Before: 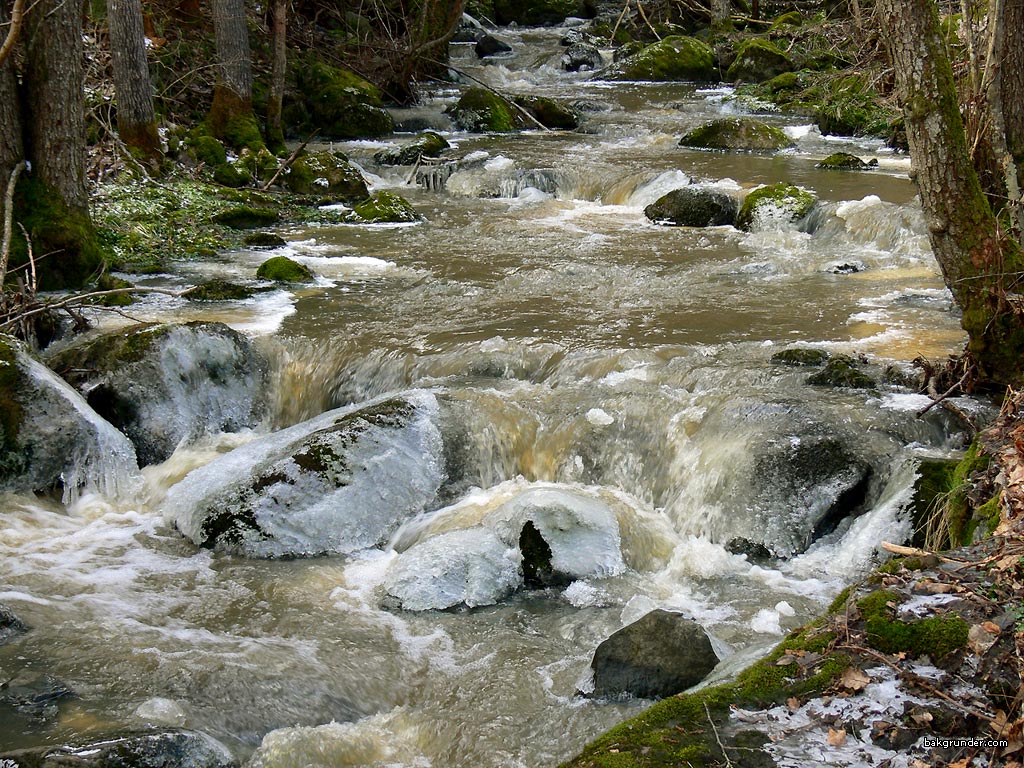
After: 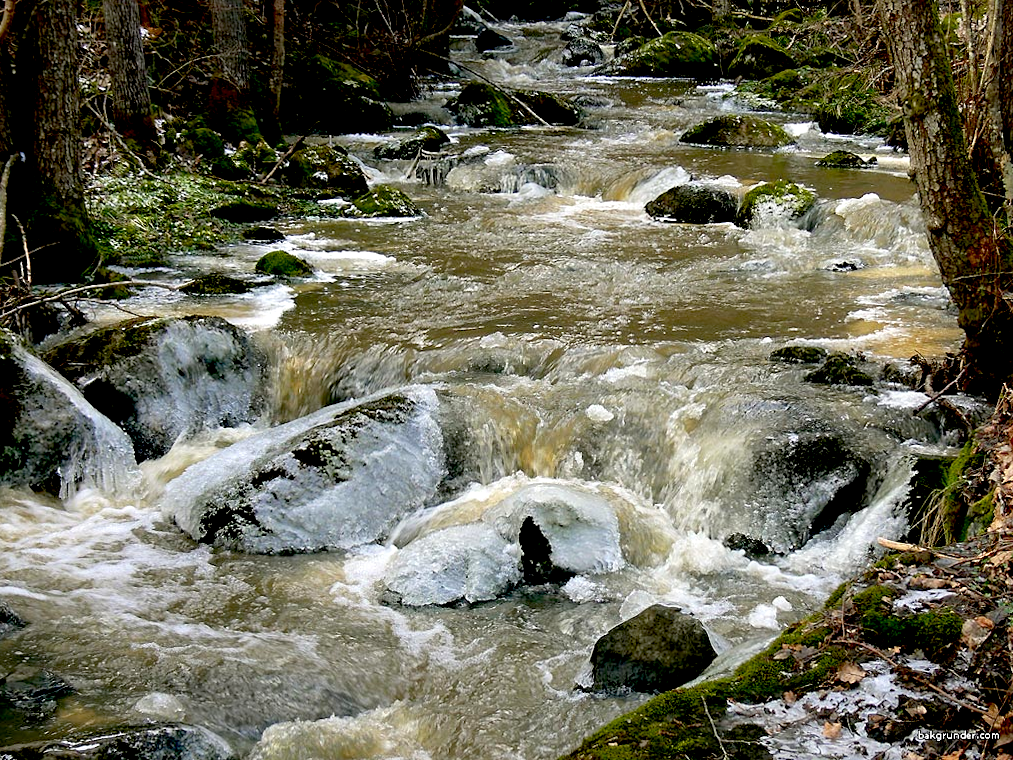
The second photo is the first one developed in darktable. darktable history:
rotate and perspective: rotation 0.174°, lens shift (vertical) 0.013, lens shift (horizontal) 0.019, shear 0.001, automatic cropping original format, crop left 0.007, crop right 0.991, crop top 0.016, crop bottom 0.997
sharpen: amount 0.2
exposure: black level correction 0.025, exposure 0.182 EV, compensate highlight preservation false
